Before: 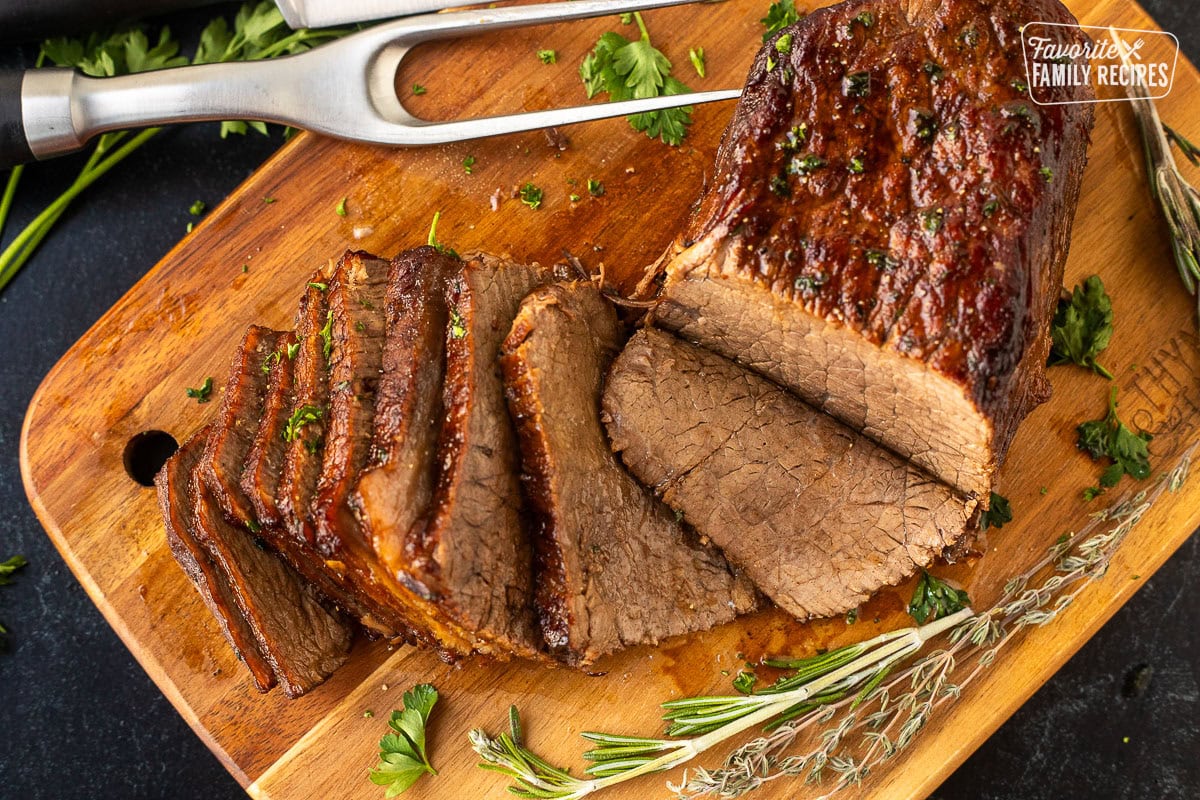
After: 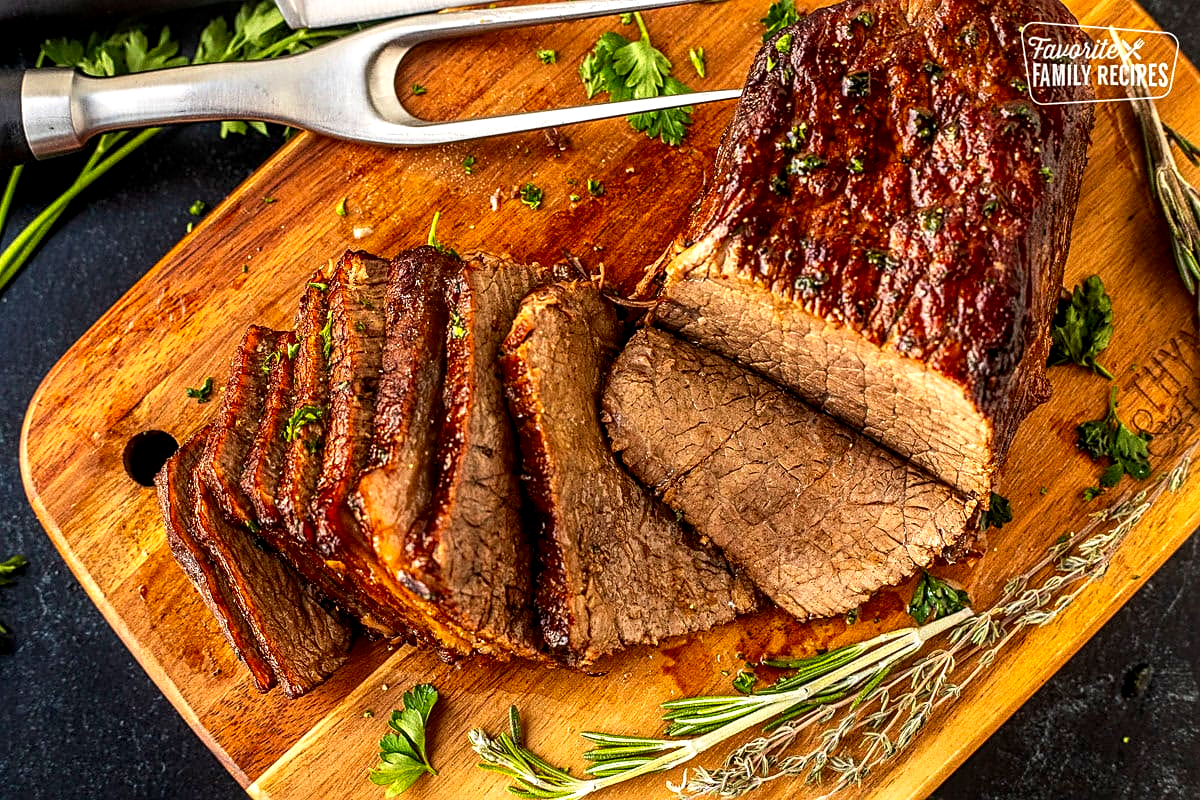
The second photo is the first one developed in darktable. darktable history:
contrast brightness saturation: contrast 0.09, saturation 0.272
sharpen: on, module defaults
local contrast: detail 156%
